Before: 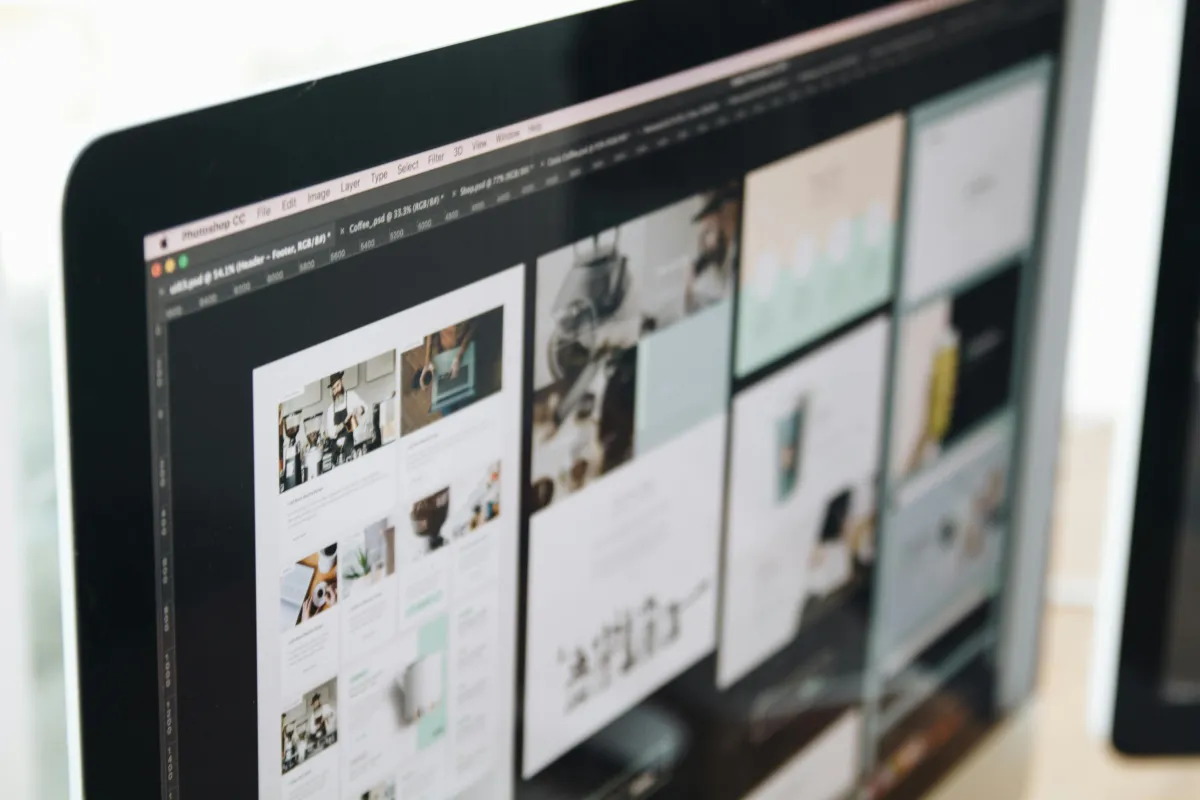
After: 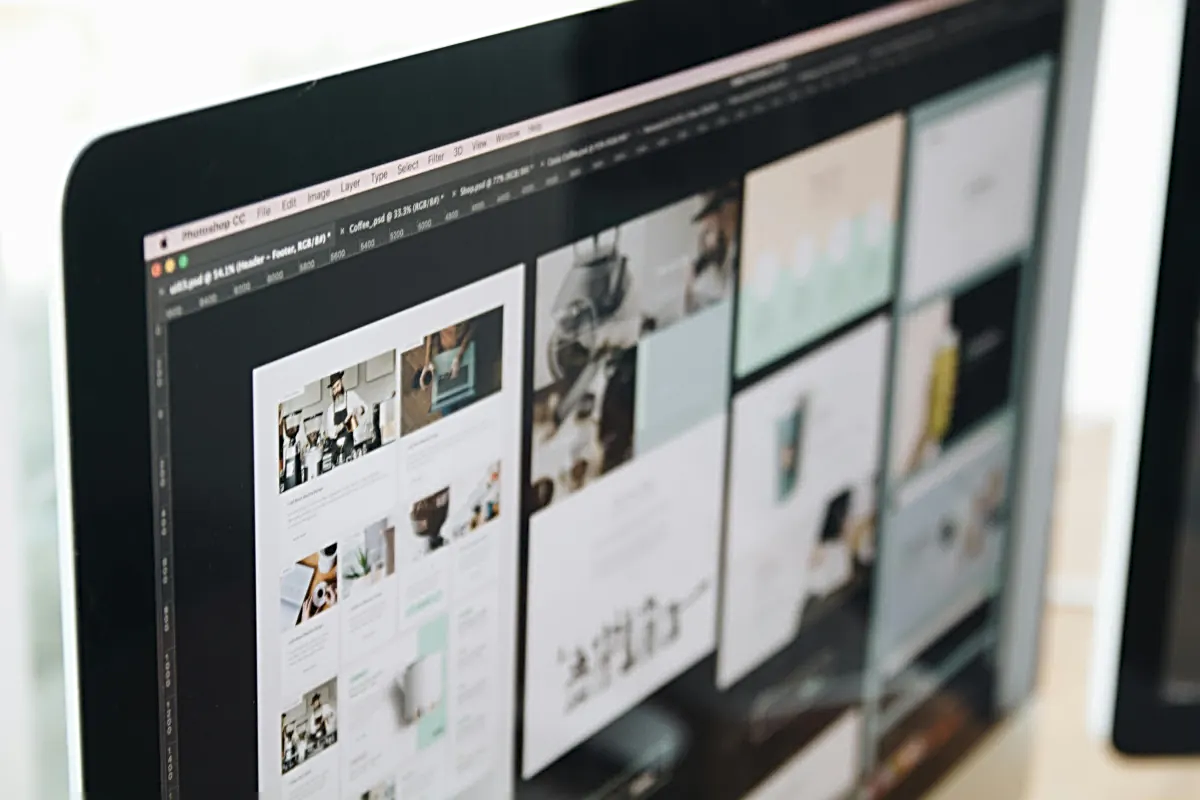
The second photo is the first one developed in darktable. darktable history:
sharpen: radius 3.112
